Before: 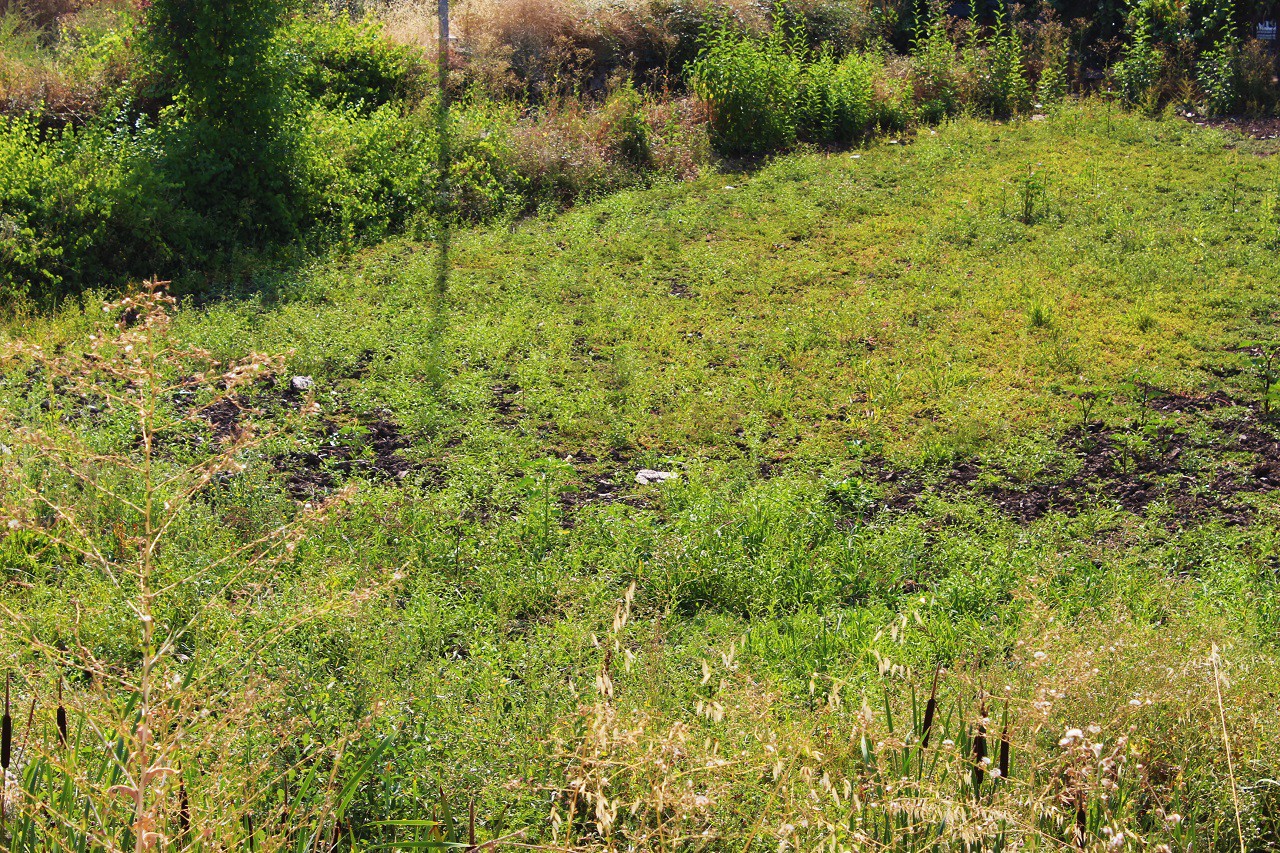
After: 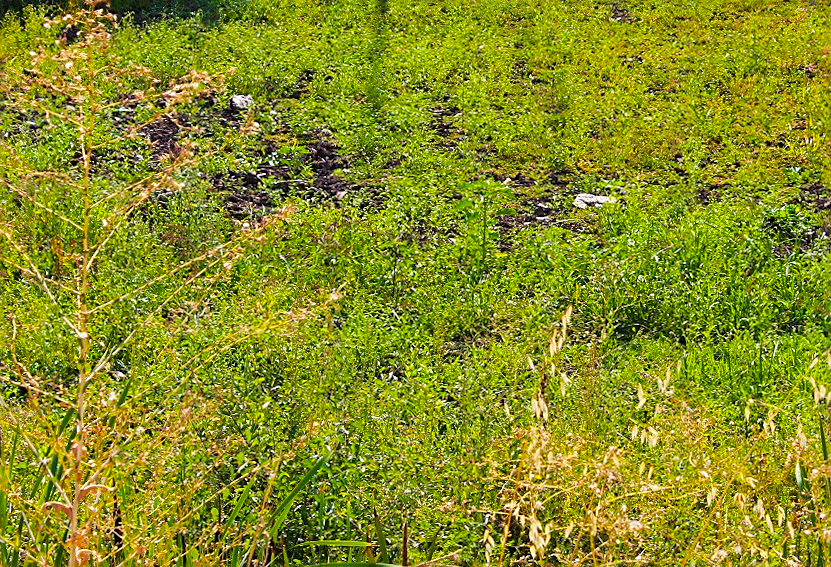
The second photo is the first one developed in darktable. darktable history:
crop and rotate: angle -0.818°, left 3.876%, top 32.056%, right 29.78%
color balance rgb: linear chroma grading › global chroma 14.389%, perceptual saturation grading › global saturation 19.737%
sharpen: on, module defaults
